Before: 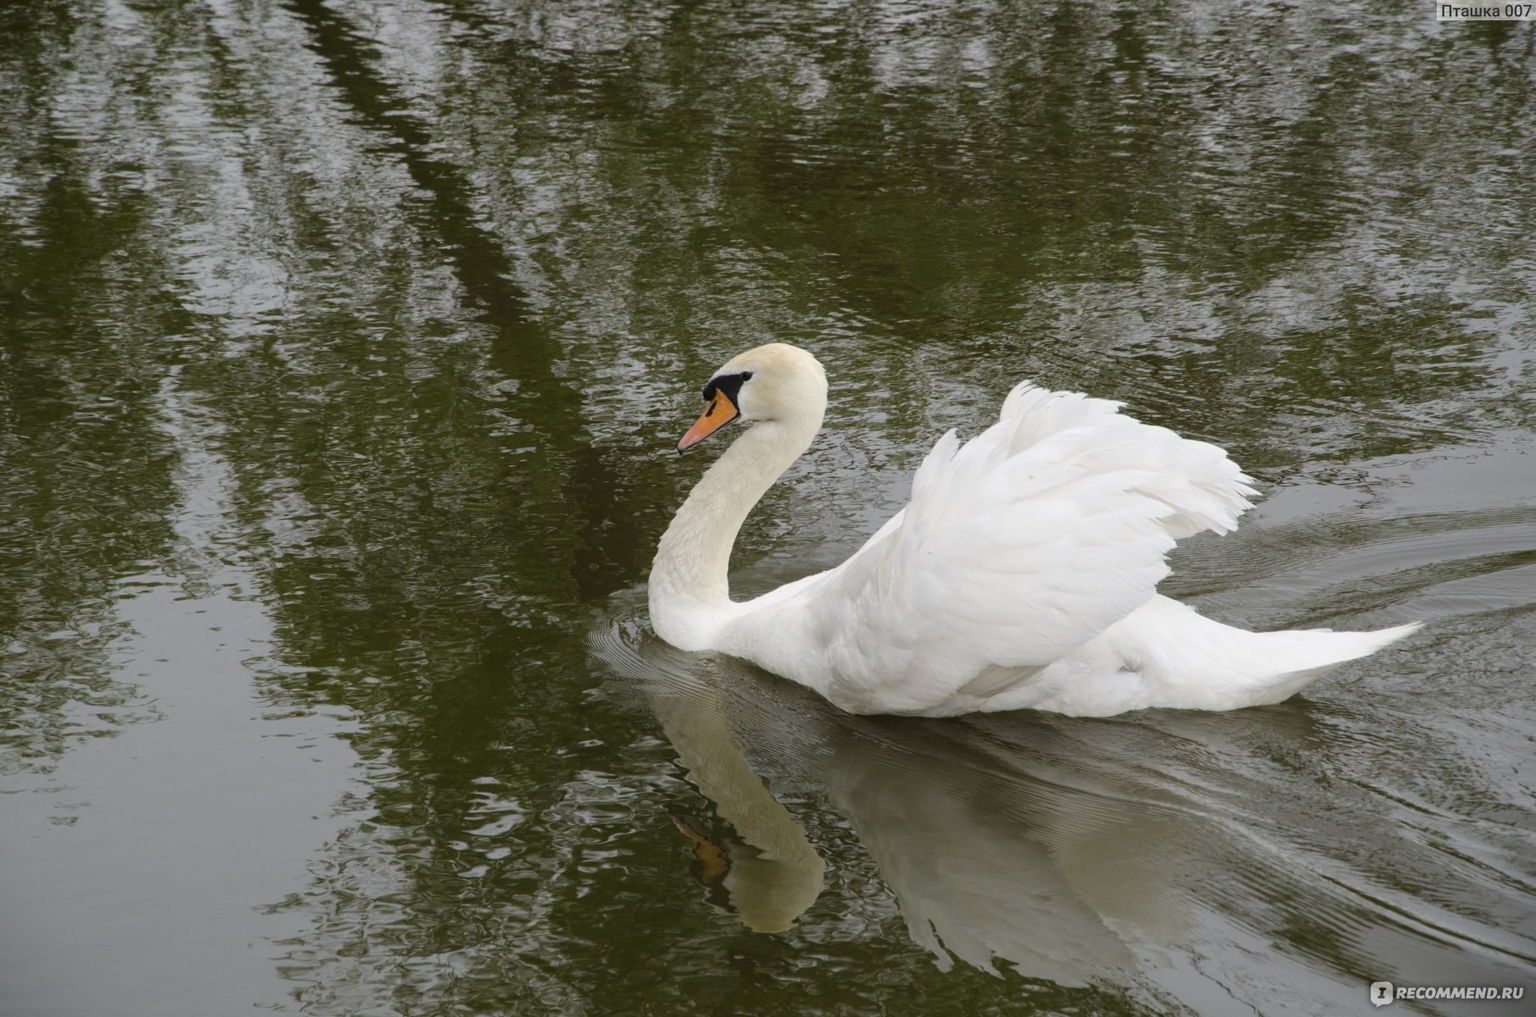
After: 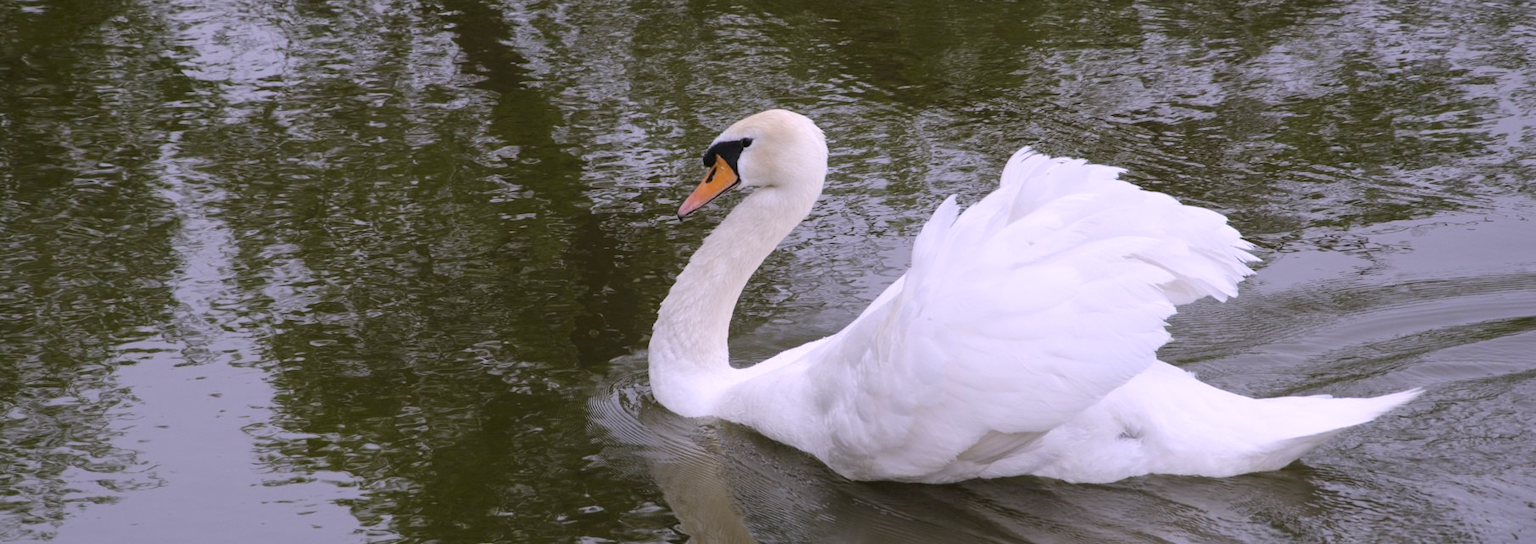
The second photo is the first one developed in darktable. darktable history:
white balance: red 1.042, blue 1.17
crop and rotate: top 23.043%, bottom 23.437%
